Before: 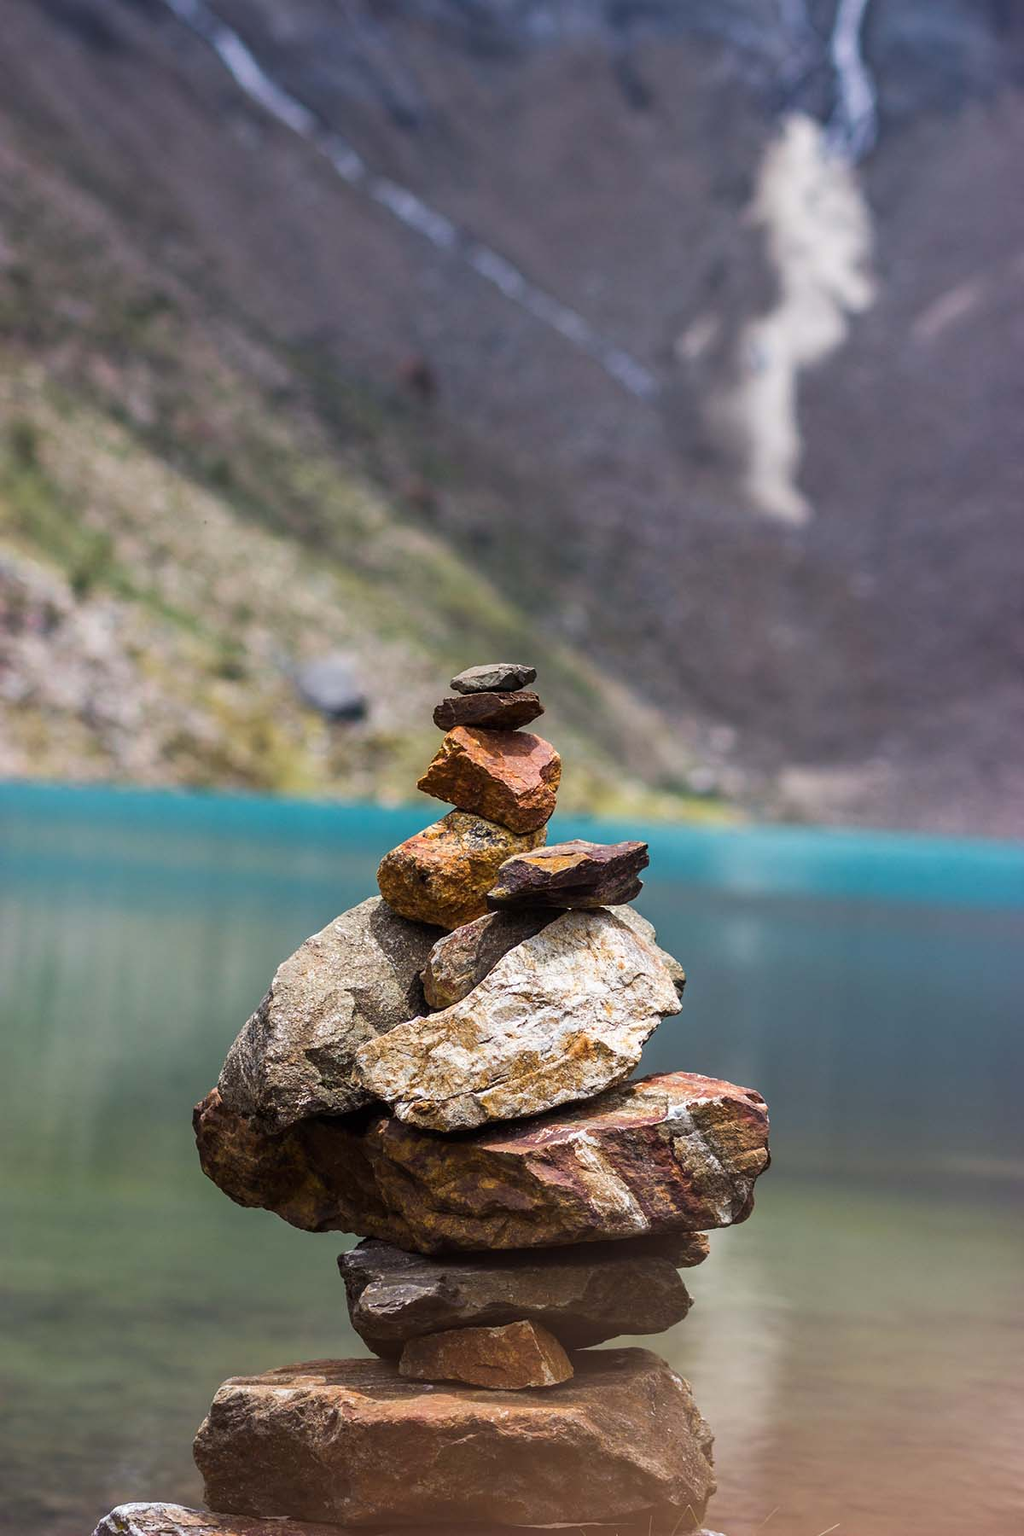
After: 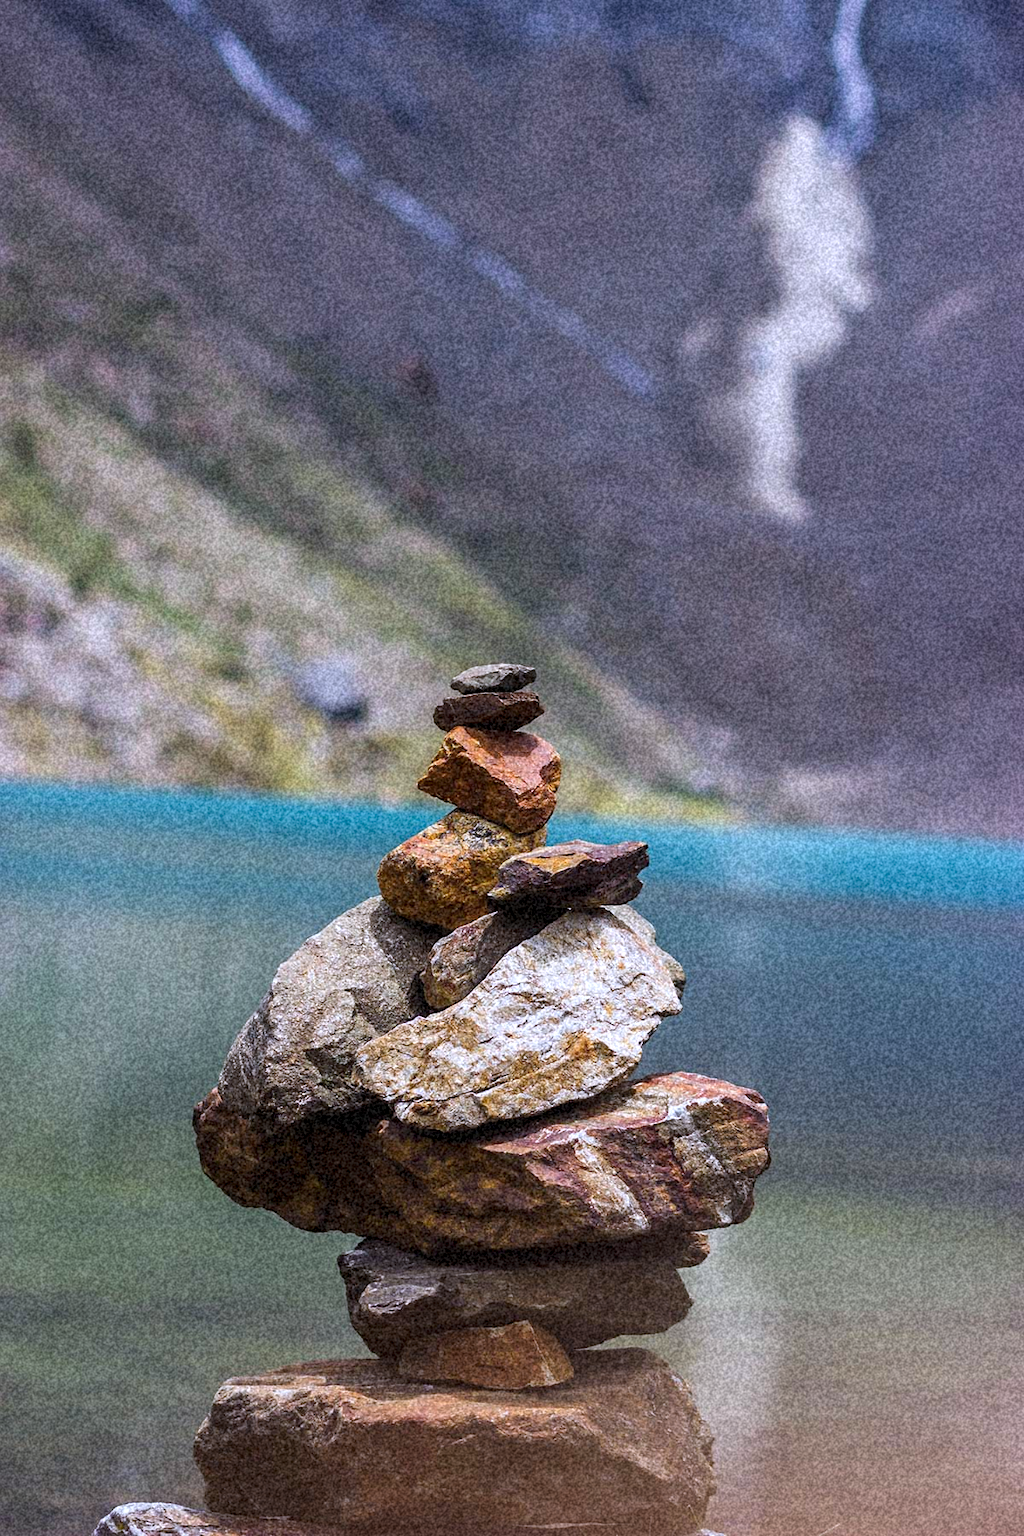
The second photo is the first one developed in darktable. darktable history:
white balance: red 0.967, blue 1.119, emerald 0.756
grain: coarseness 46.9 ISO, strength 50.21%, mid-tones bias 0%
